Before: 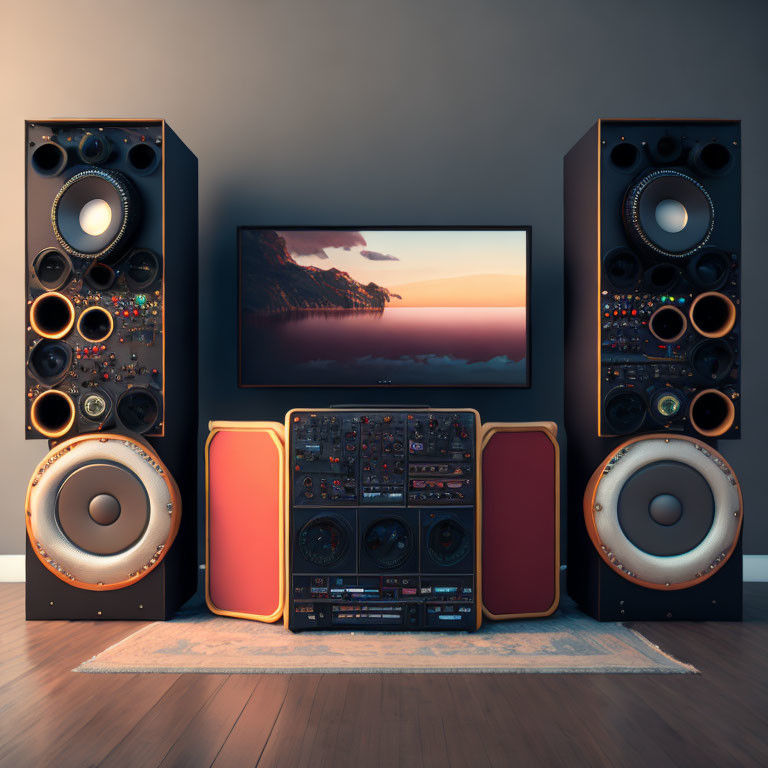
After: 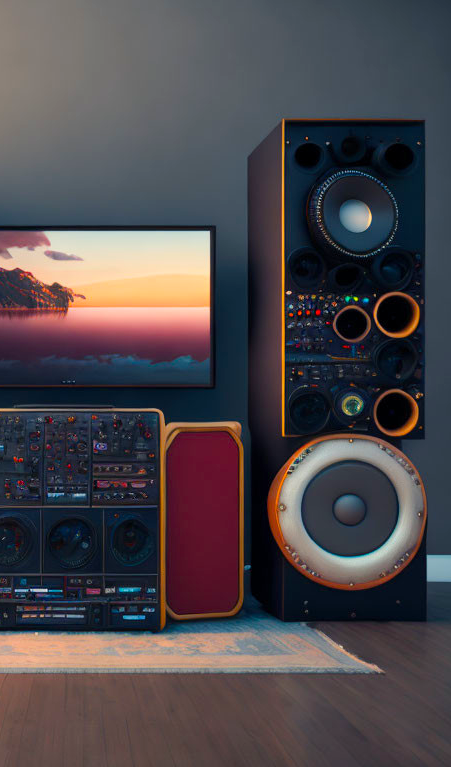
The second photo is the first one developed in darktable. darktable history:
color balance rgb: perceptual saturation grading › global saturation 31.08%, perceptual brilliance grading › mid-tones 9.126%, perceptual brilliance grading › shadows 14.71%
crop: left 41.225%
